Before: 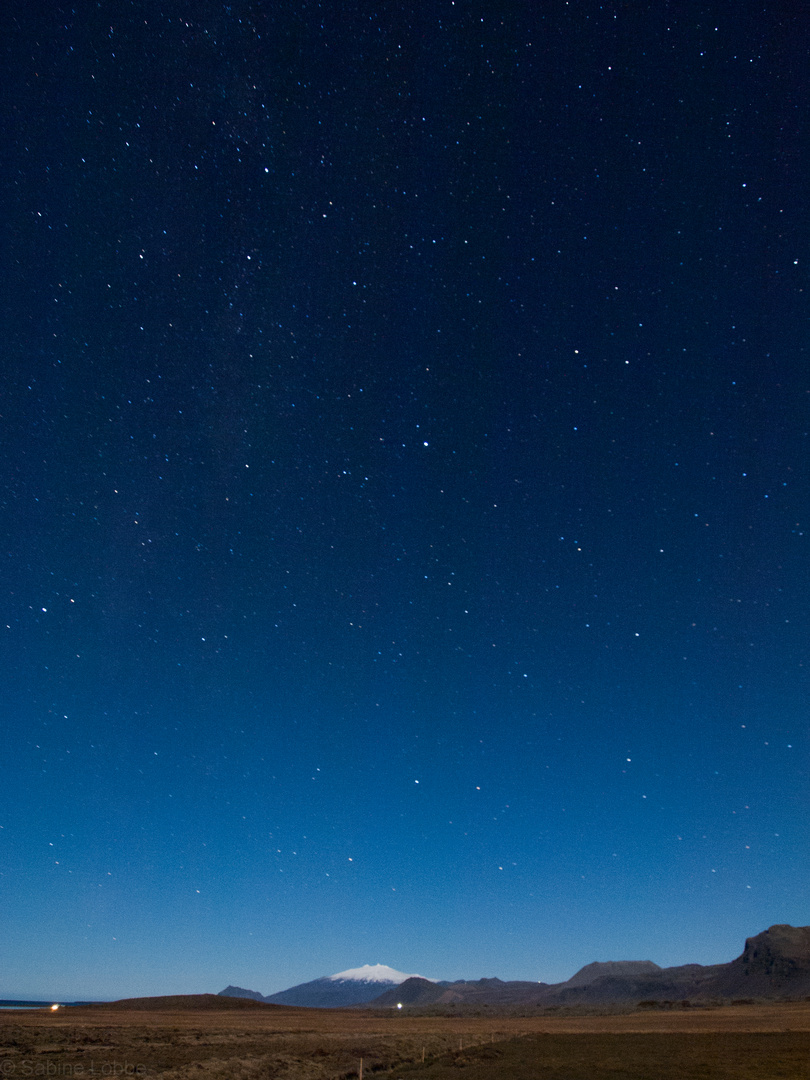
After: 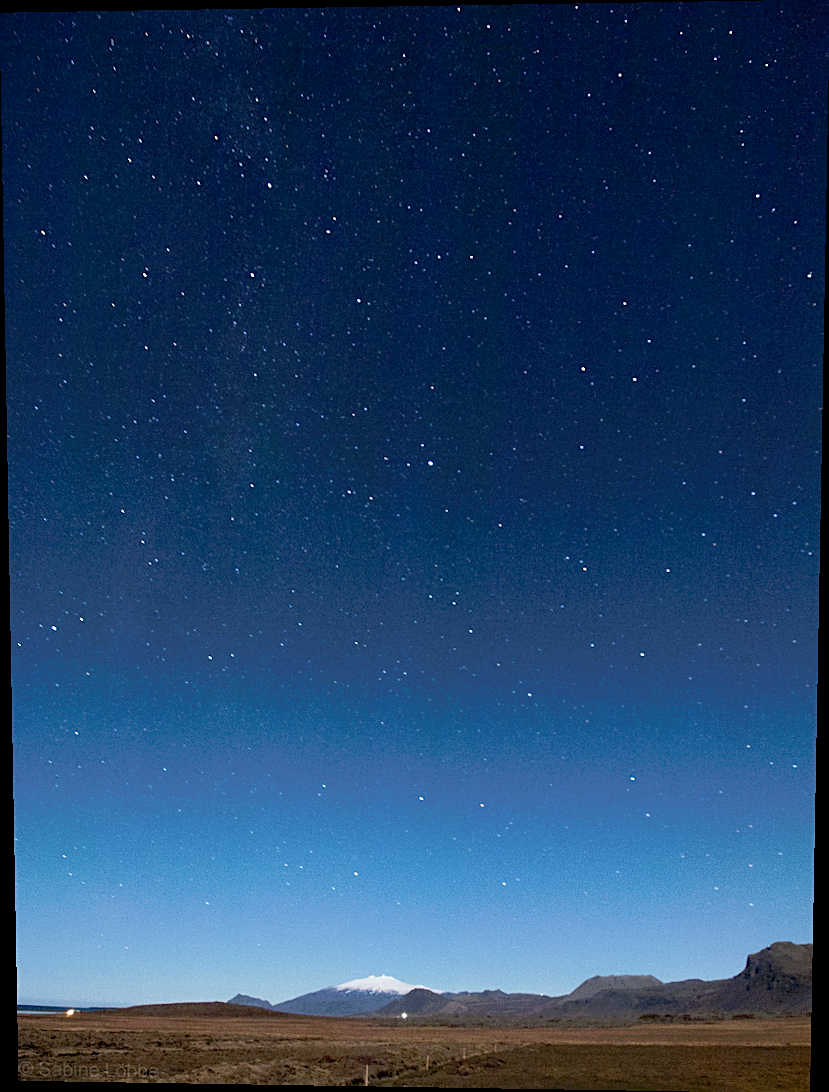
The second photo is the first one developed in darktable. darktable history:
tone curve: curves: ch0 [(0, 0) (0.003, 0.013) (0.011, 0.017) (0.025, 0.035) (0.044, 0.093) (0.069, 0.146) (0.1, 0.179) (0.136, 0.243) (0.177, 0.294) (0.224, 0.332) (0.277, 0.412) (0.335, 0.454) (0.399, 0.531) (0.468, 0.611) (0.543, 0.669) (0.623, 0.738) (0.709, 0.823) (0.801, 0.881) (0.898, 0.951) (1, 1)], preserve colors none
tone equalizer: -8 EV -0.417 EV, -7 EV -0.389 EV, -6 EV -0.333 EV, -5 EV -0.222 EV, -3 EV 0.222 EV, -2 EV 0.333 EV, -1 EV 0.389 EV, +0 EV 0.417 EV, edges refinement/feathering 500, mask exposure compensation -1.57 EV, preserve details no
rotate and perspective: lens shift (vertical) 0.048, lens shift (horizontal) -0.024, automatic cropping off
sharpen: on, module defaults
